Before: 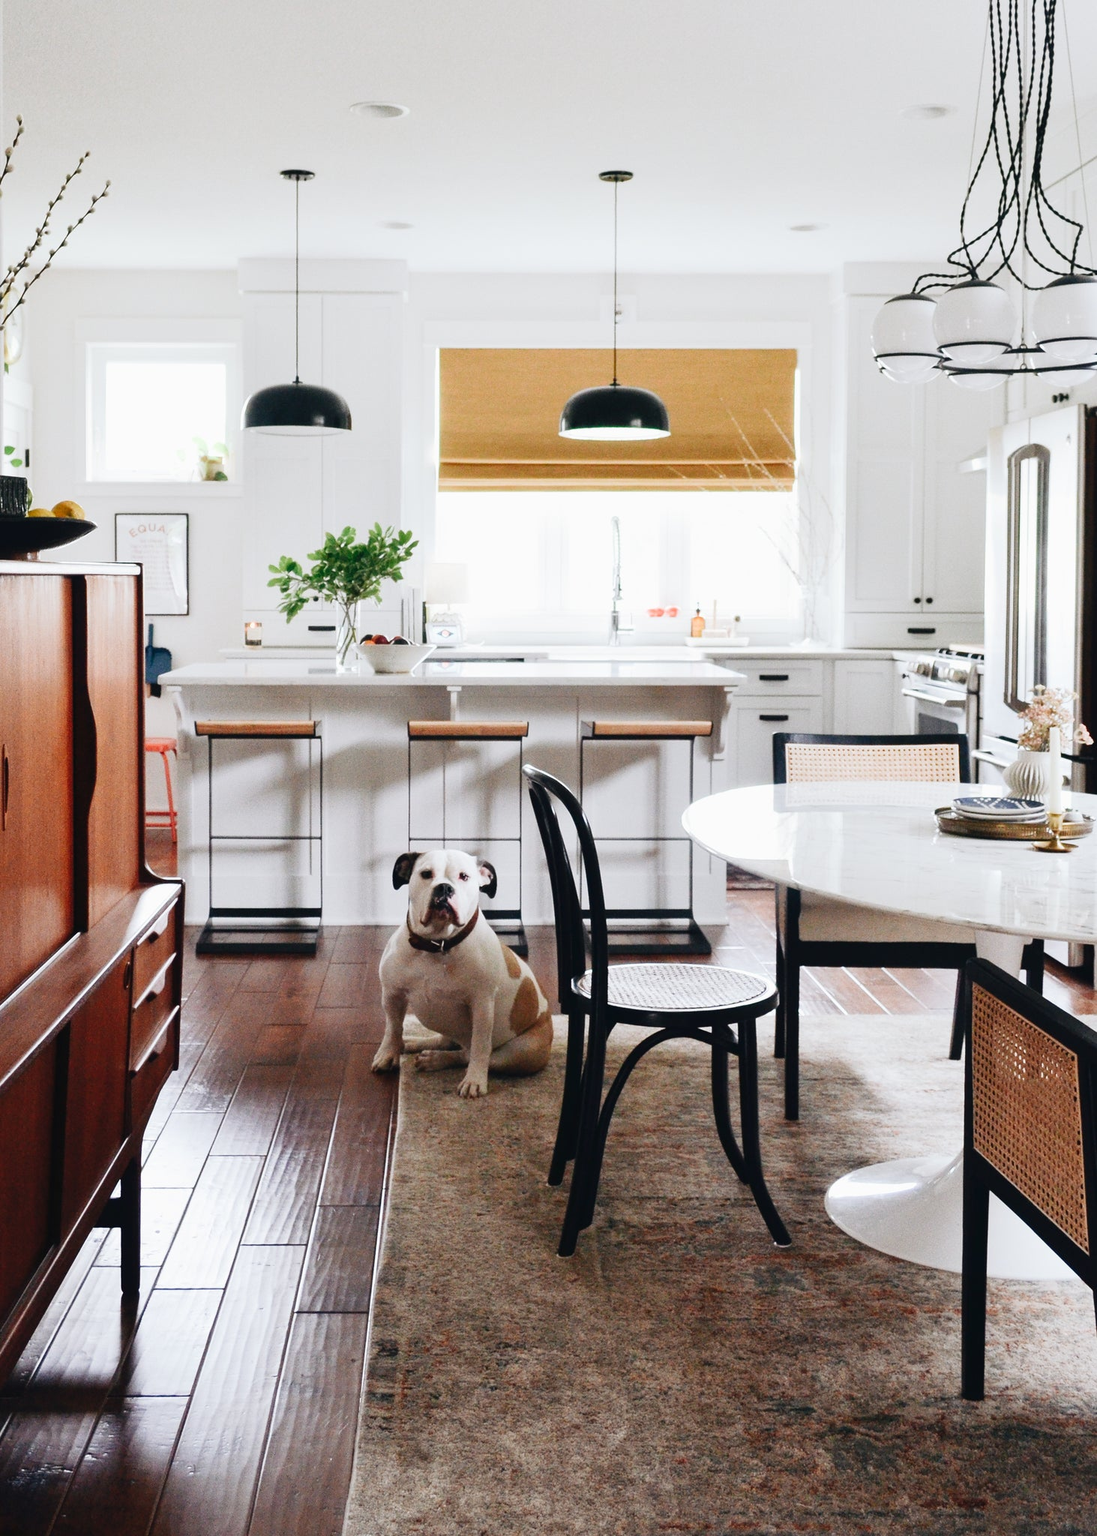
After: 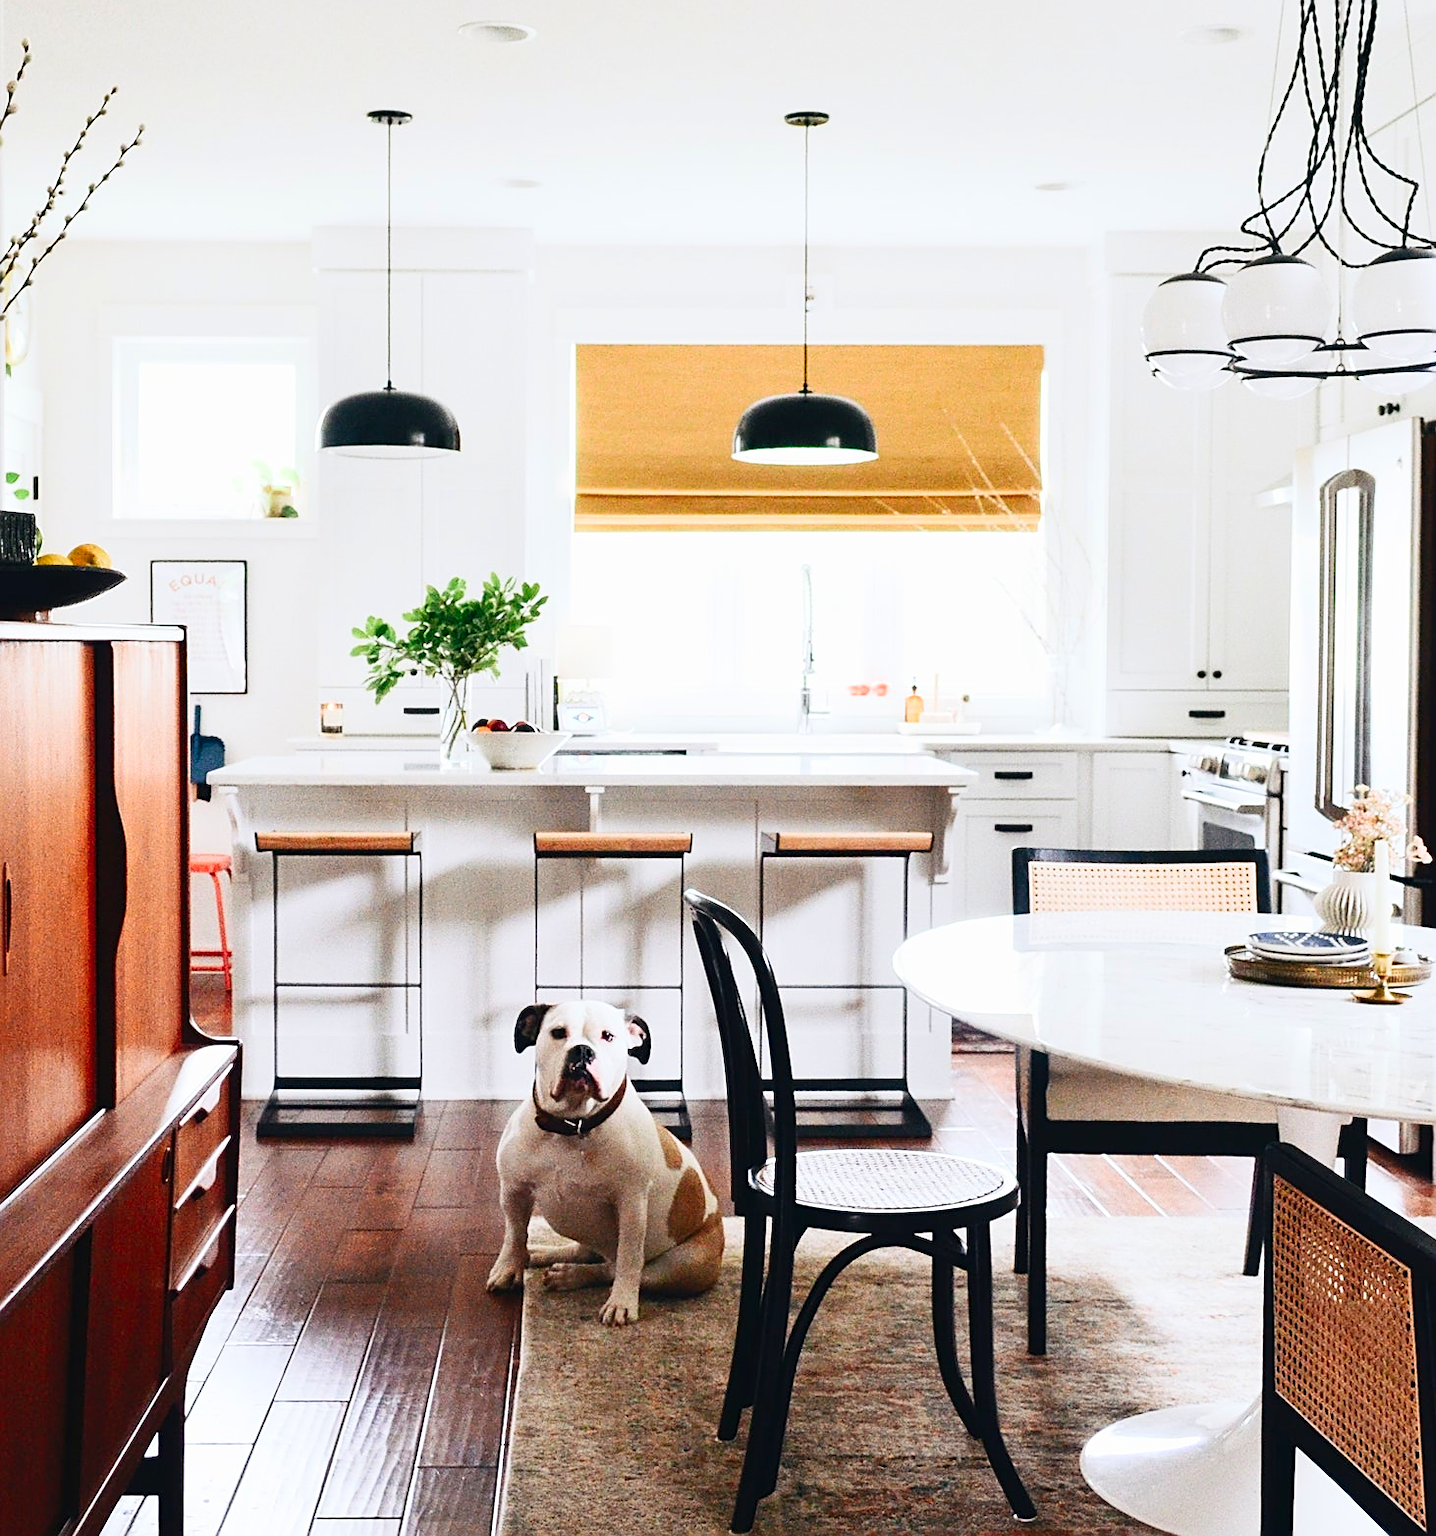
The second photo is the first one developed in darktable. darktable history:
sharpen: on, module defaults
crop: top 5.57%, bottom 18.057%
contrast brightness saturation: contrast 0.233, brightness 0.113, saturation 0.288
